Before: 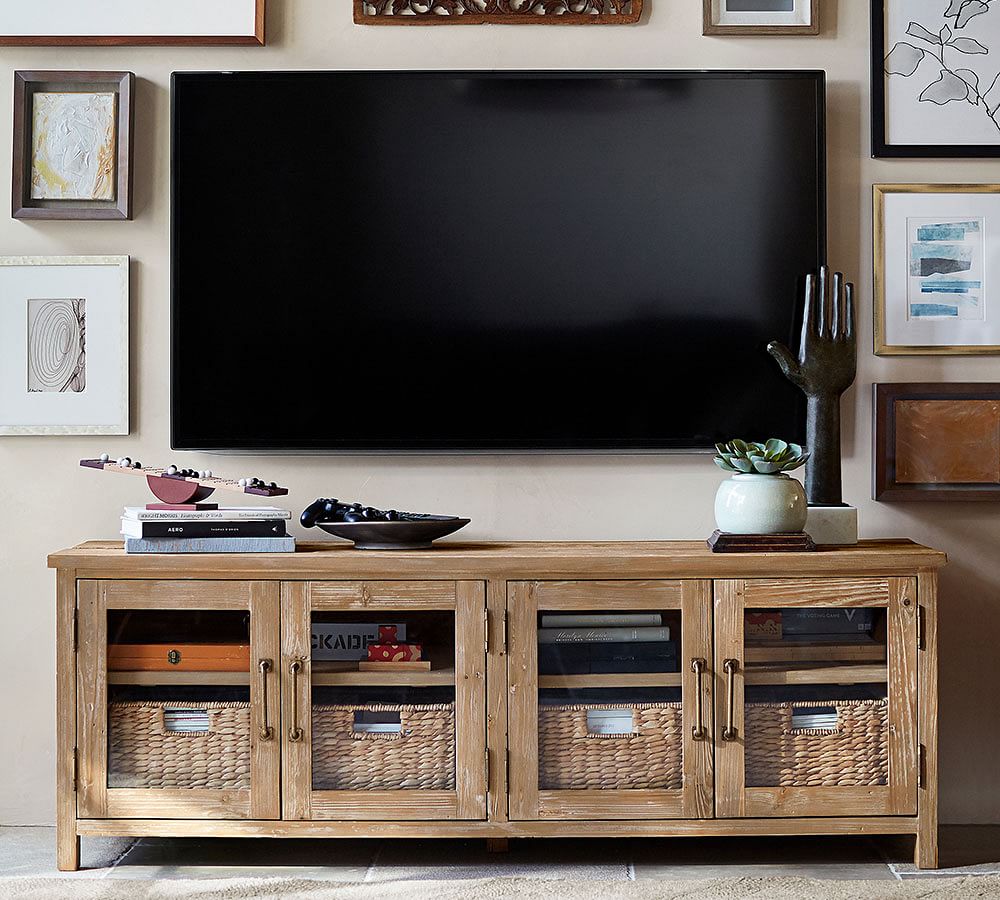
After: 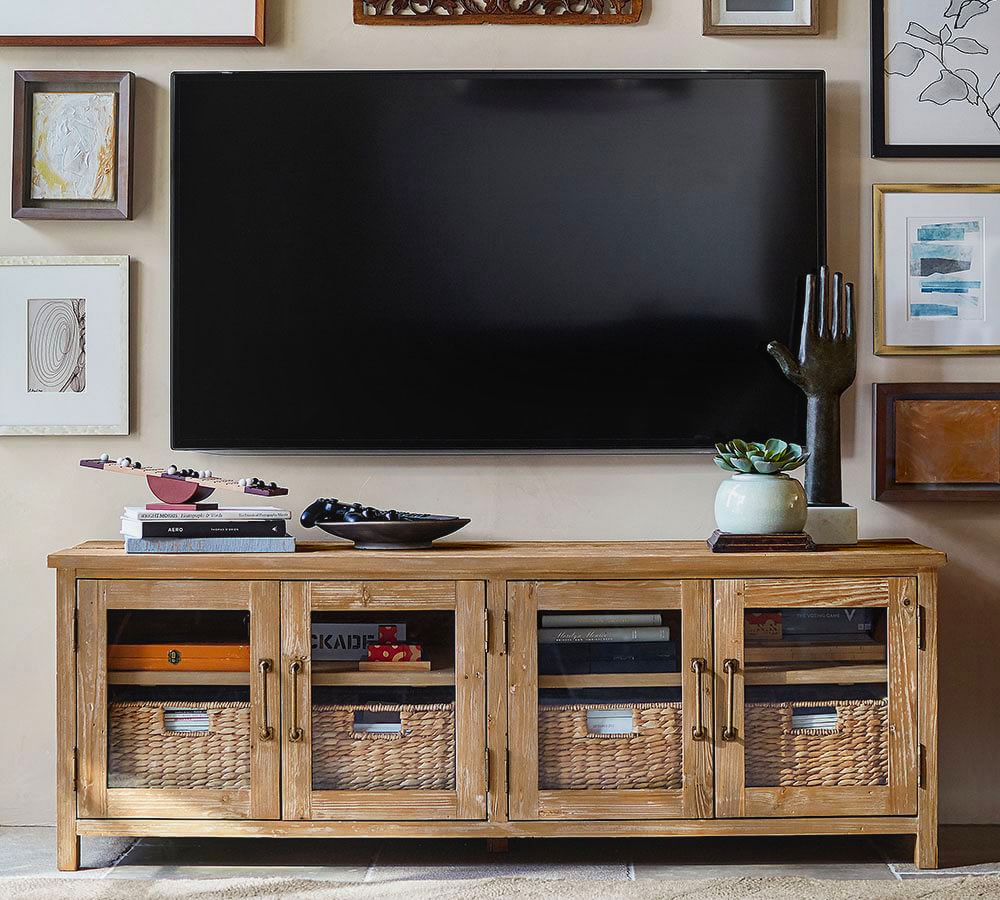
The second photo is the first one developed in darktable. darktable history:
local contrast: detail 109%
color balance rgb: perceptual saturation grading › global saturation 19.811%
